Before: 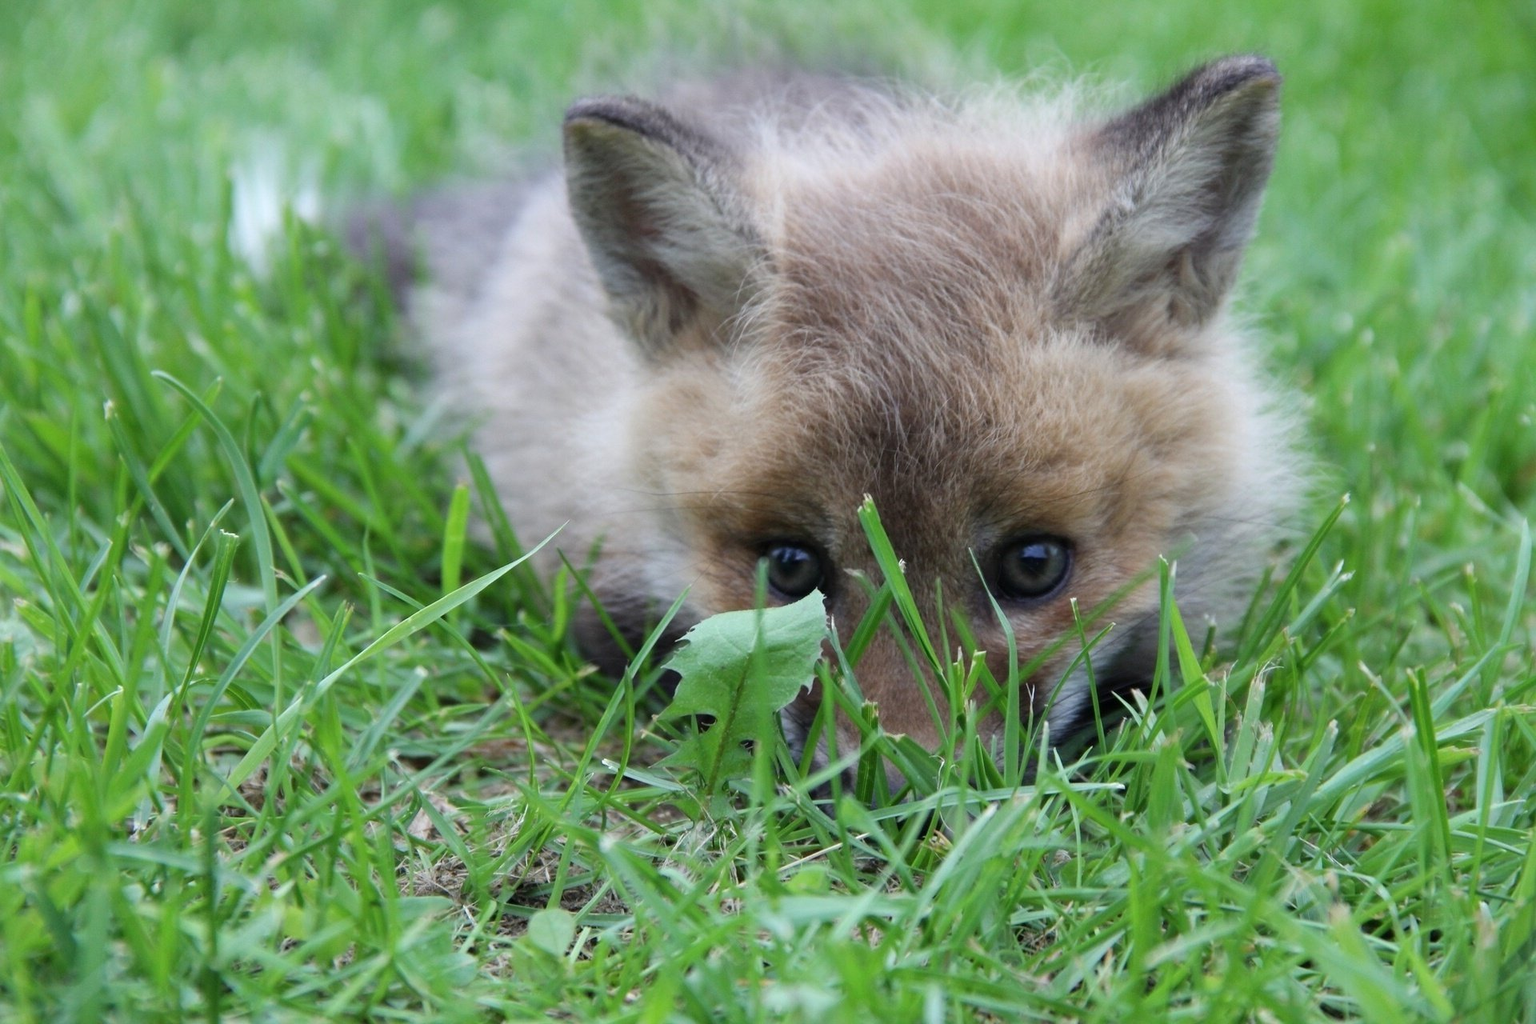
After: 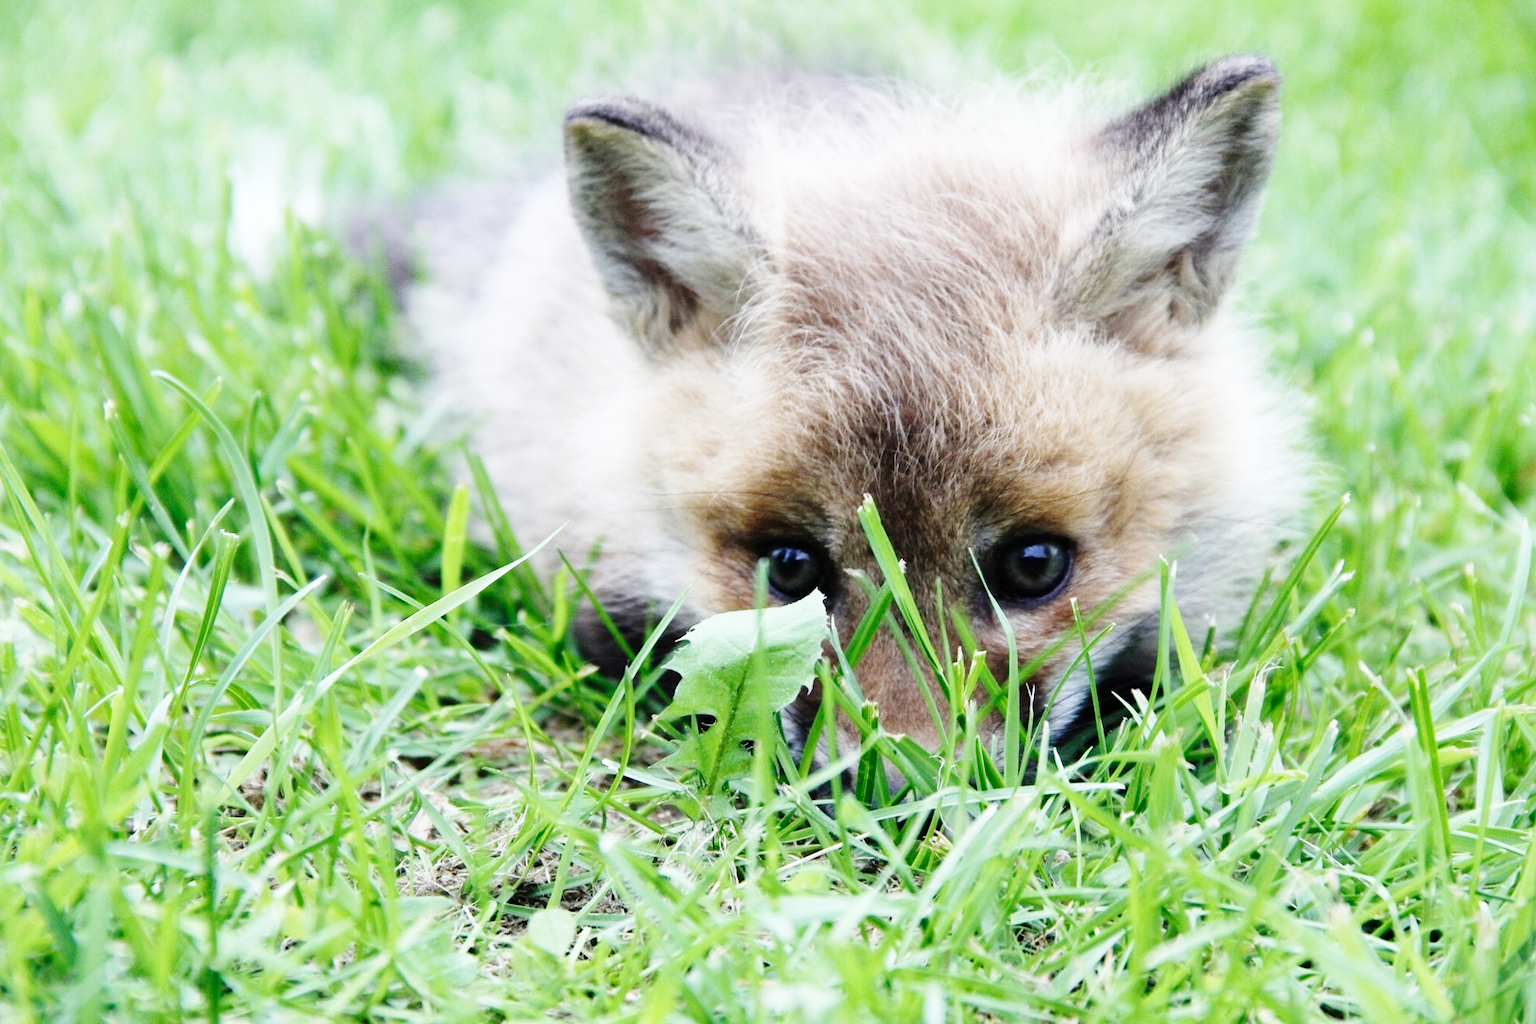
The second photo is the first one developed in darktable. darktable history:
base curve: curves: ch0 [(0, 0) (0, 0) (0.002, 0.001) (0.008, 0.003) (0.019, 0.011) (0.037, 0.037) (0.064, 0.11) (0.102, 0.232) (0.152, 0.379) (0.216, 0.524) (0.296, 0.665) (0.394, 0.789) (0.512, 0.881) (0.651, 0.945) (0.813, 0.986) (1, 1)], preserve colors none
color correction: highlights b* -0.051, saturation 0.839
